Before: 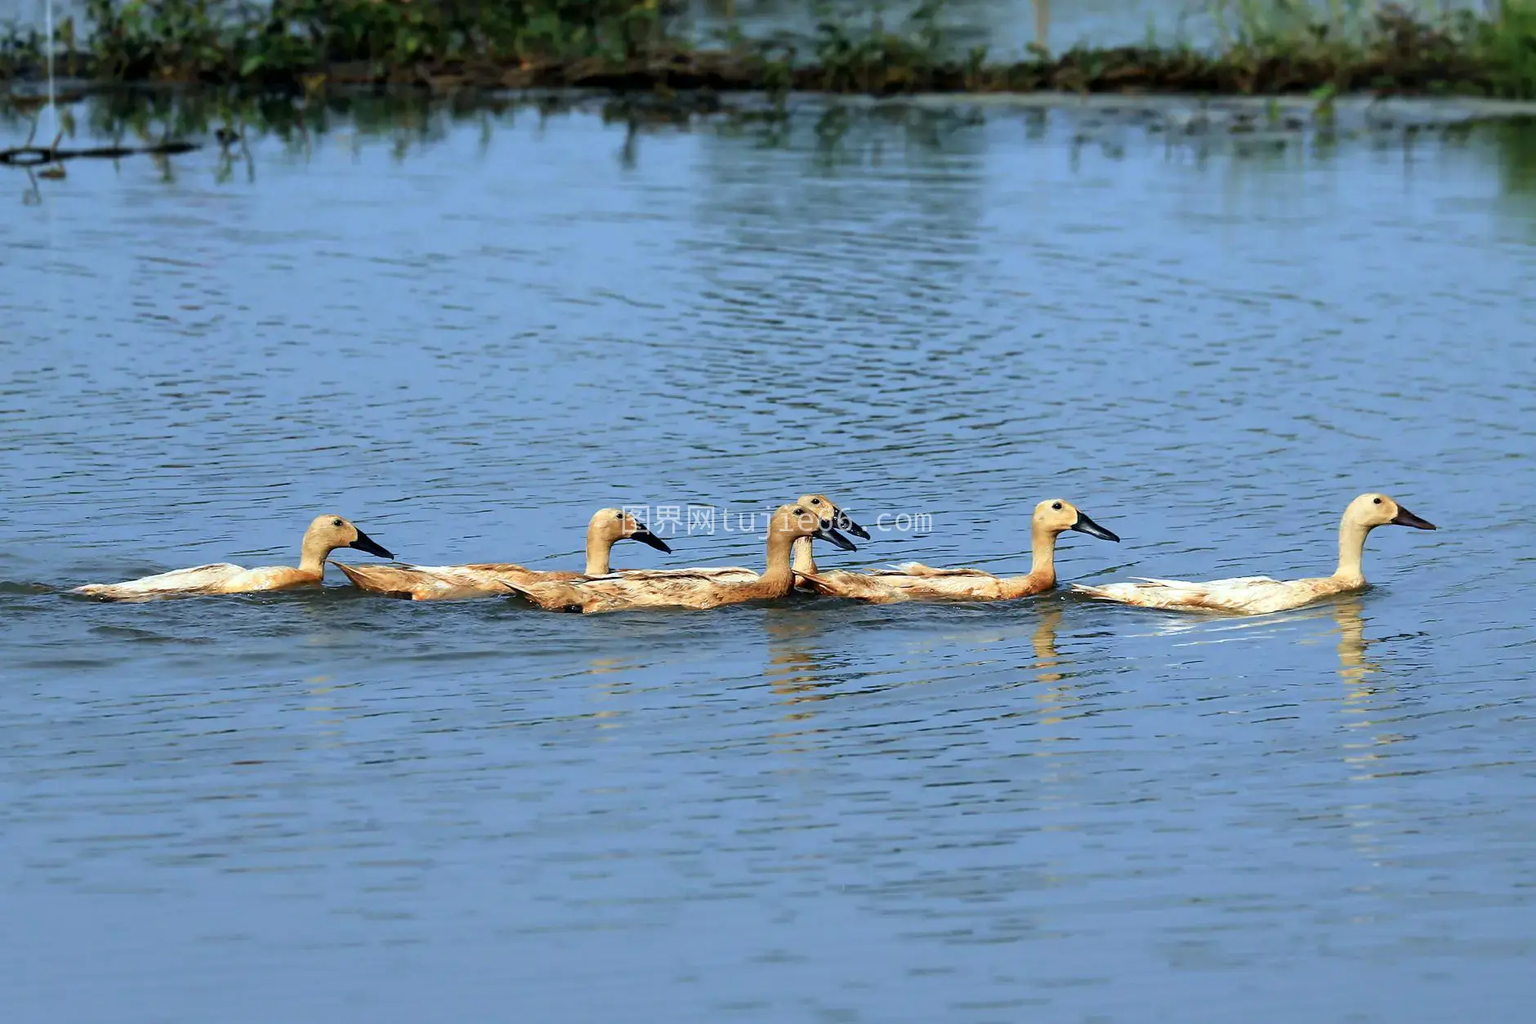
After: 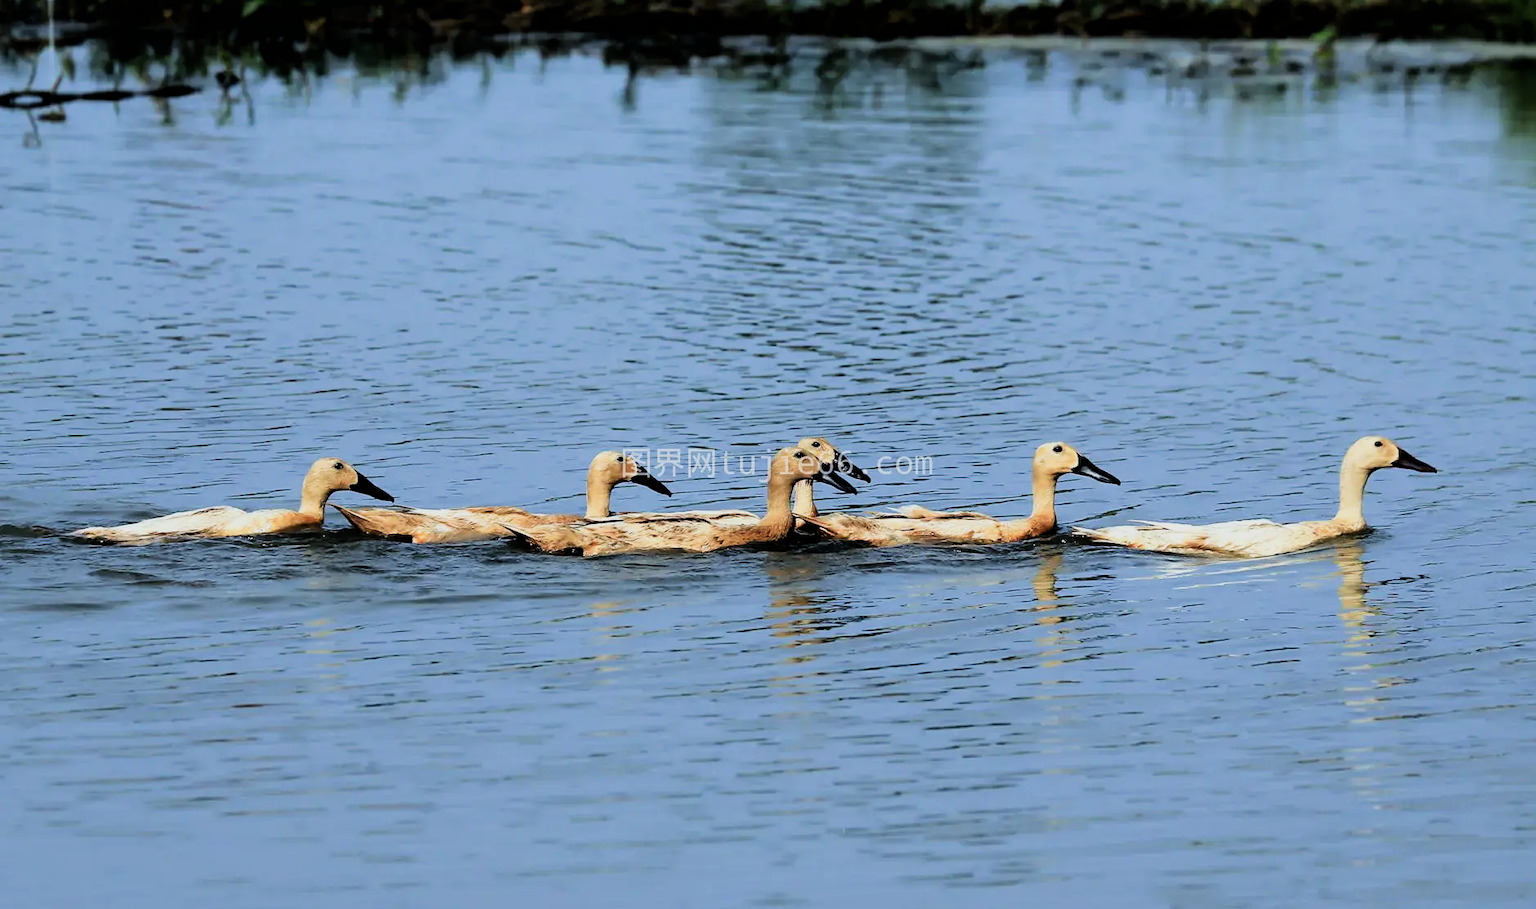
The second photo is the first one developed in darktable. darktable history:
filmic rgb: black relative exposure -5 EV, hardness 2.88, contrast 1.4, highlights saturation mix -30%
crop and rotate: top 5.609%, bottom 5.609%
